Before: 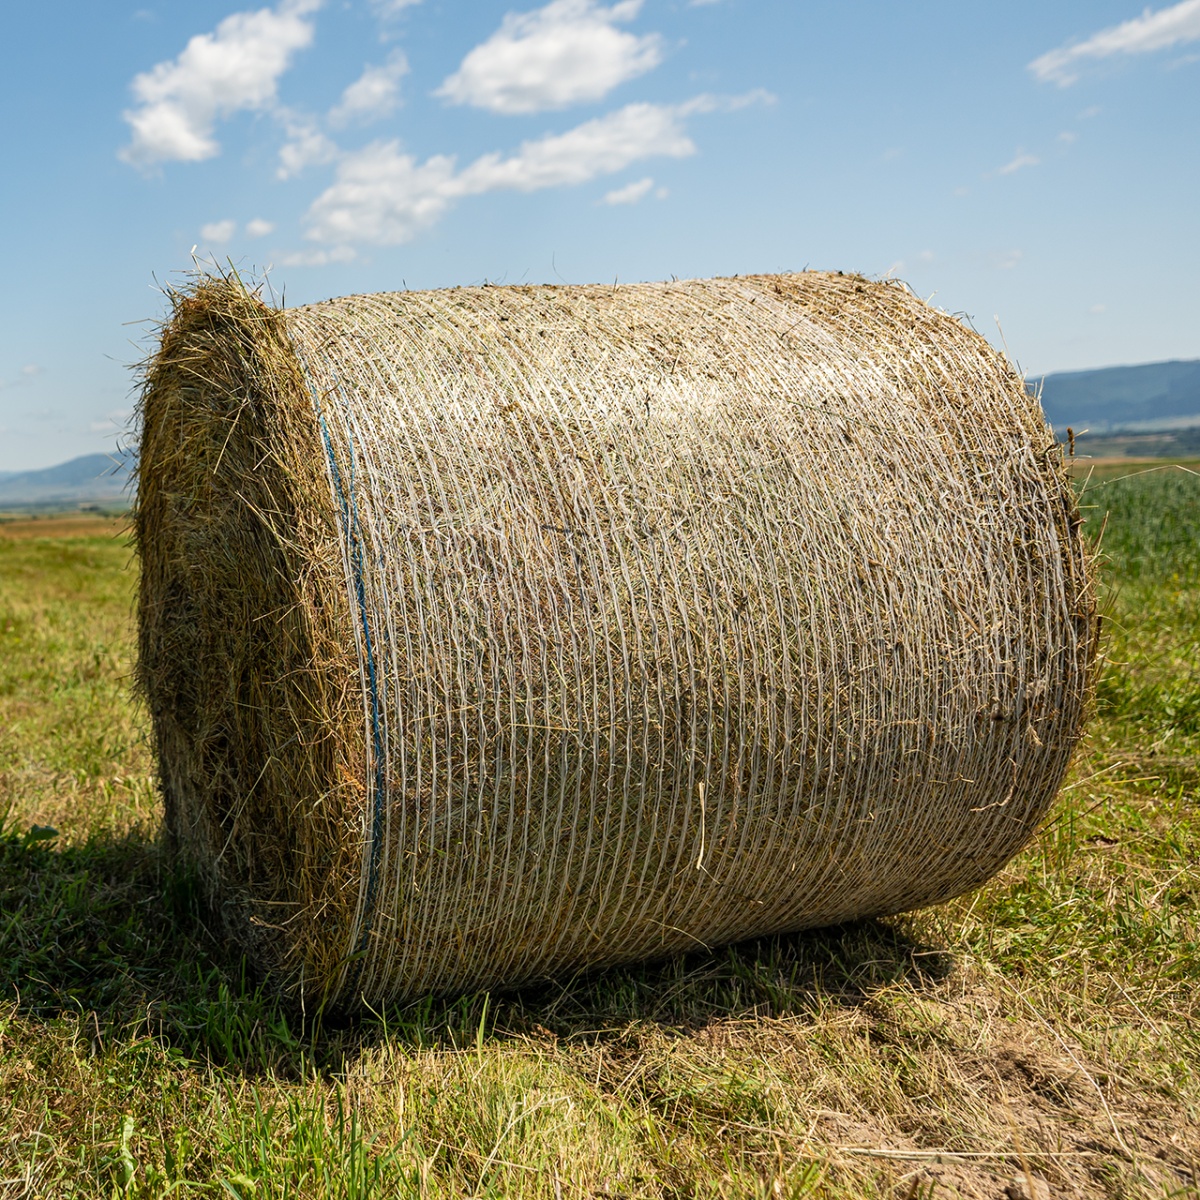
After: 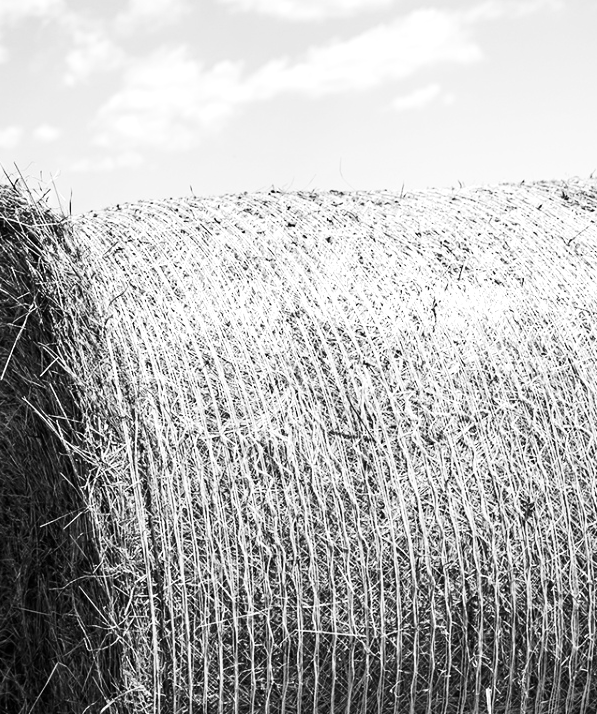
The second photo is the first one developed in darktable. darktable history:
crop: left 17.785%, top 7.859%, right 32.444%, bottom 32.597%
exposure: black level correction 0, exposure 0.499 EV, compensate highlight preservation false
color zones: curves: ch1 [(0, -0.014) (0.143, -0.013) (0.286, -0.013) (0.429, -0.016) (0.571, -0.019) (0.714, -0.015) (0.857, 0.002) (1, -0.014)]
contrast brightness saturation: contrast 0.282
